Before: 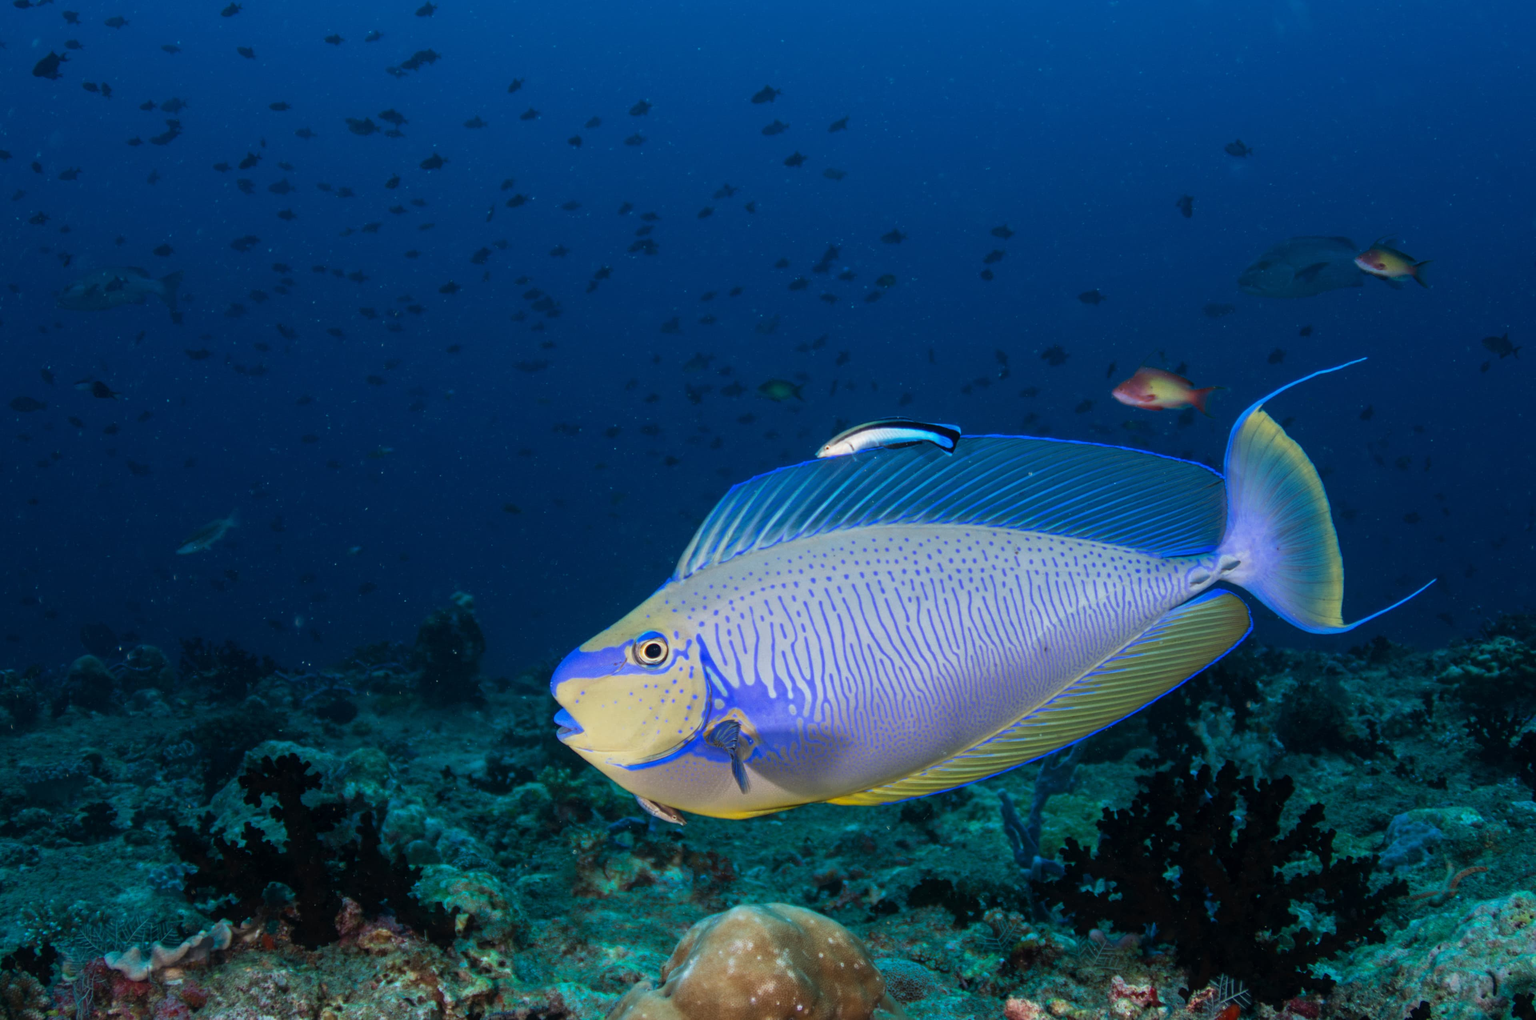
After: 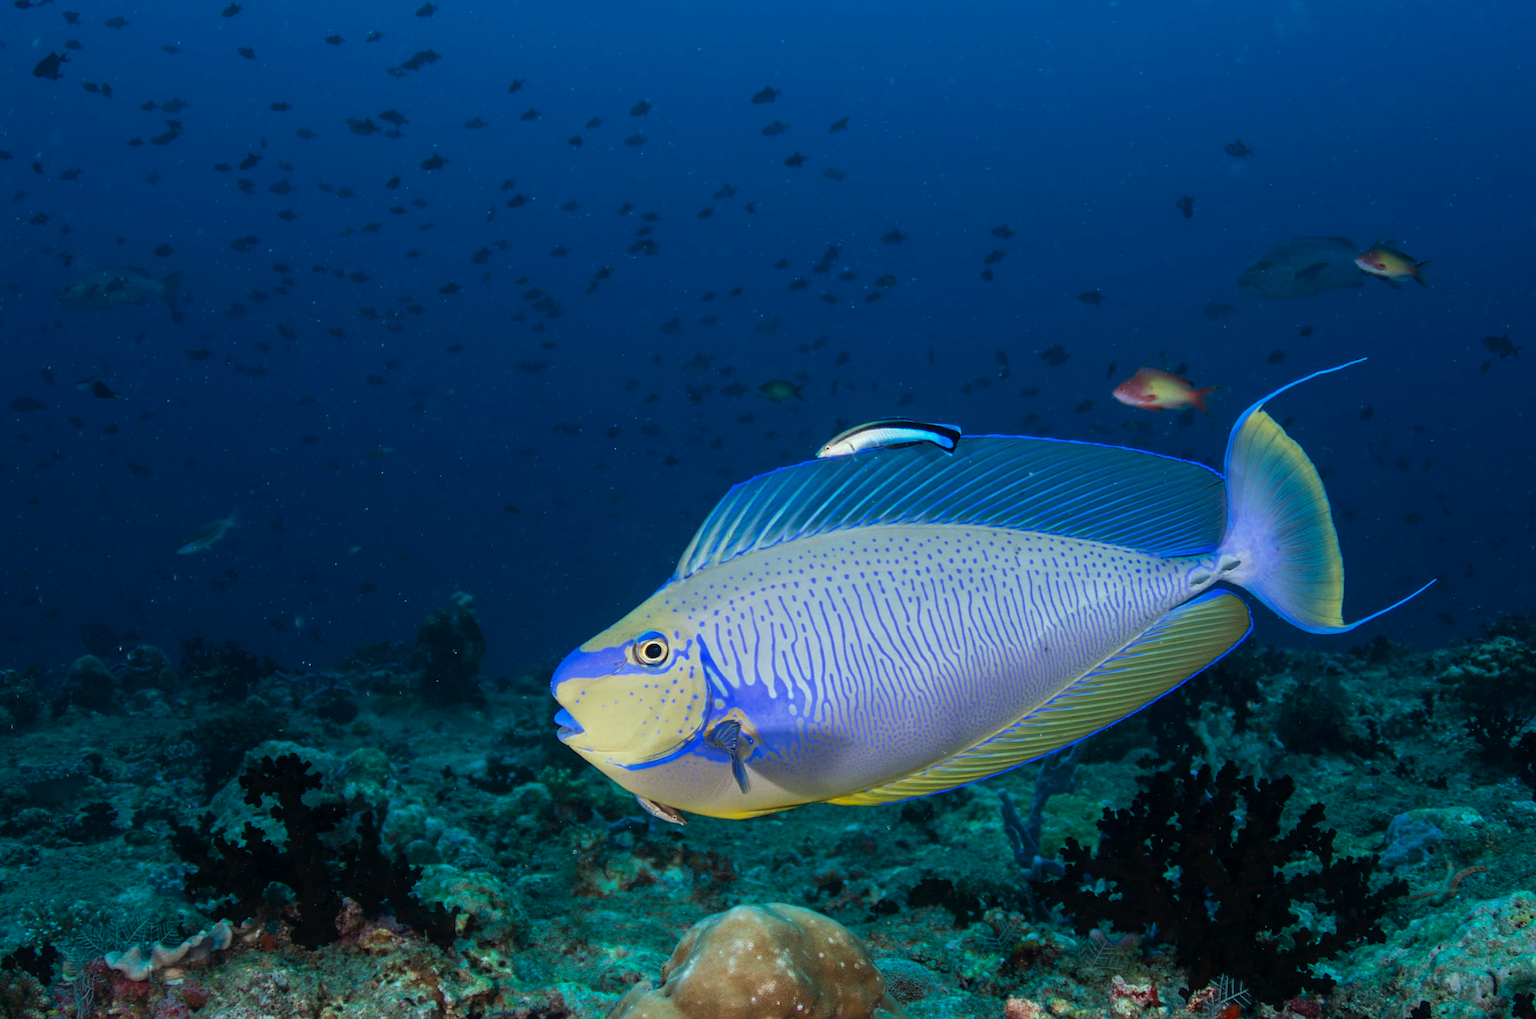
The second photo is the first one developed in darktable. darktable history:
color correction: highlights a* -6.48, highlights b* 0.75
sharpen: on, module defaults
